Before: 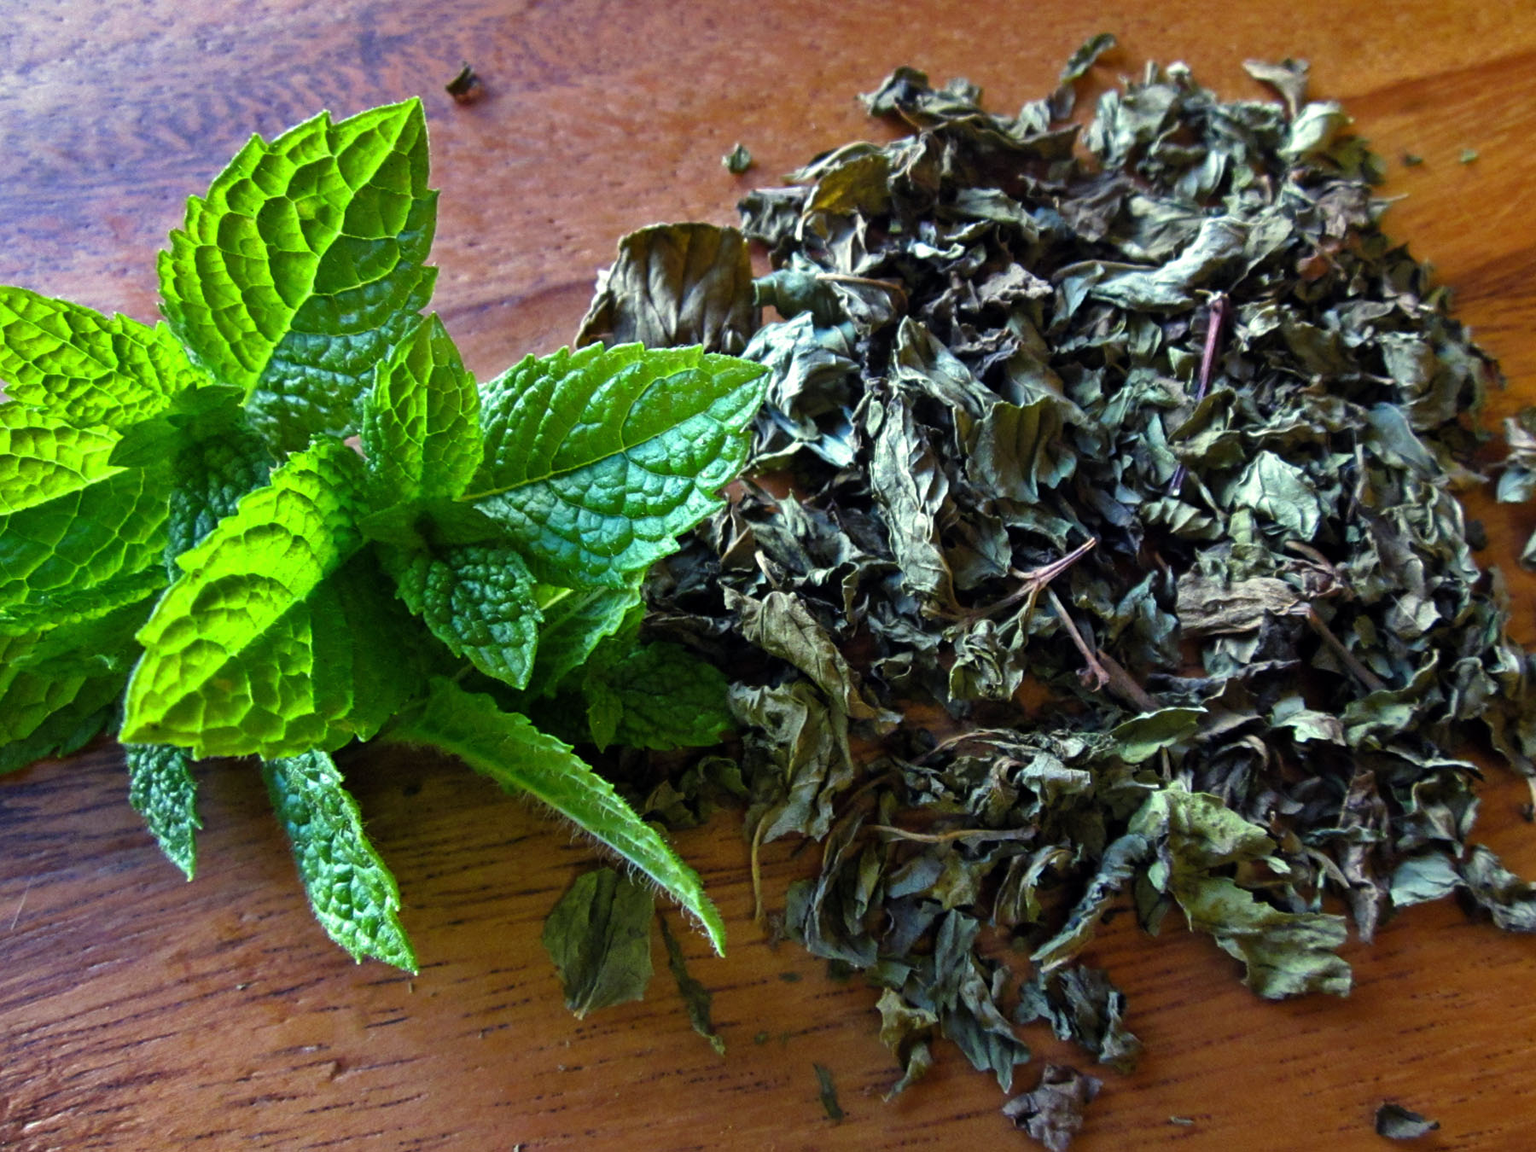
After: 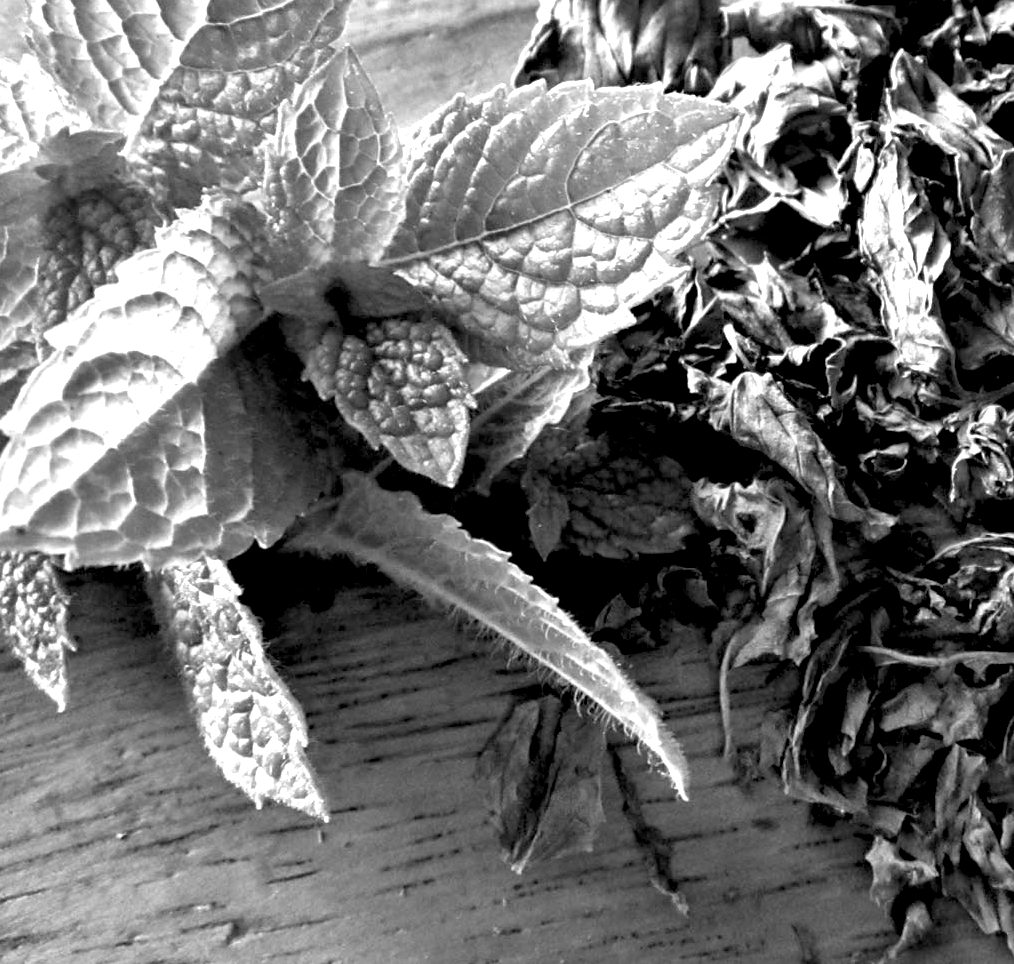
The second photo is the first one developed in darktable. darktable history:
monochrome: on, module defaults
exposure: black level correction 0.011, exposure 1.088 EV, compensate exposure bias true, compensate highlight preservation false
crop: left 8.966%, top 23.852%, right 34.699%, bottom 4.703%
